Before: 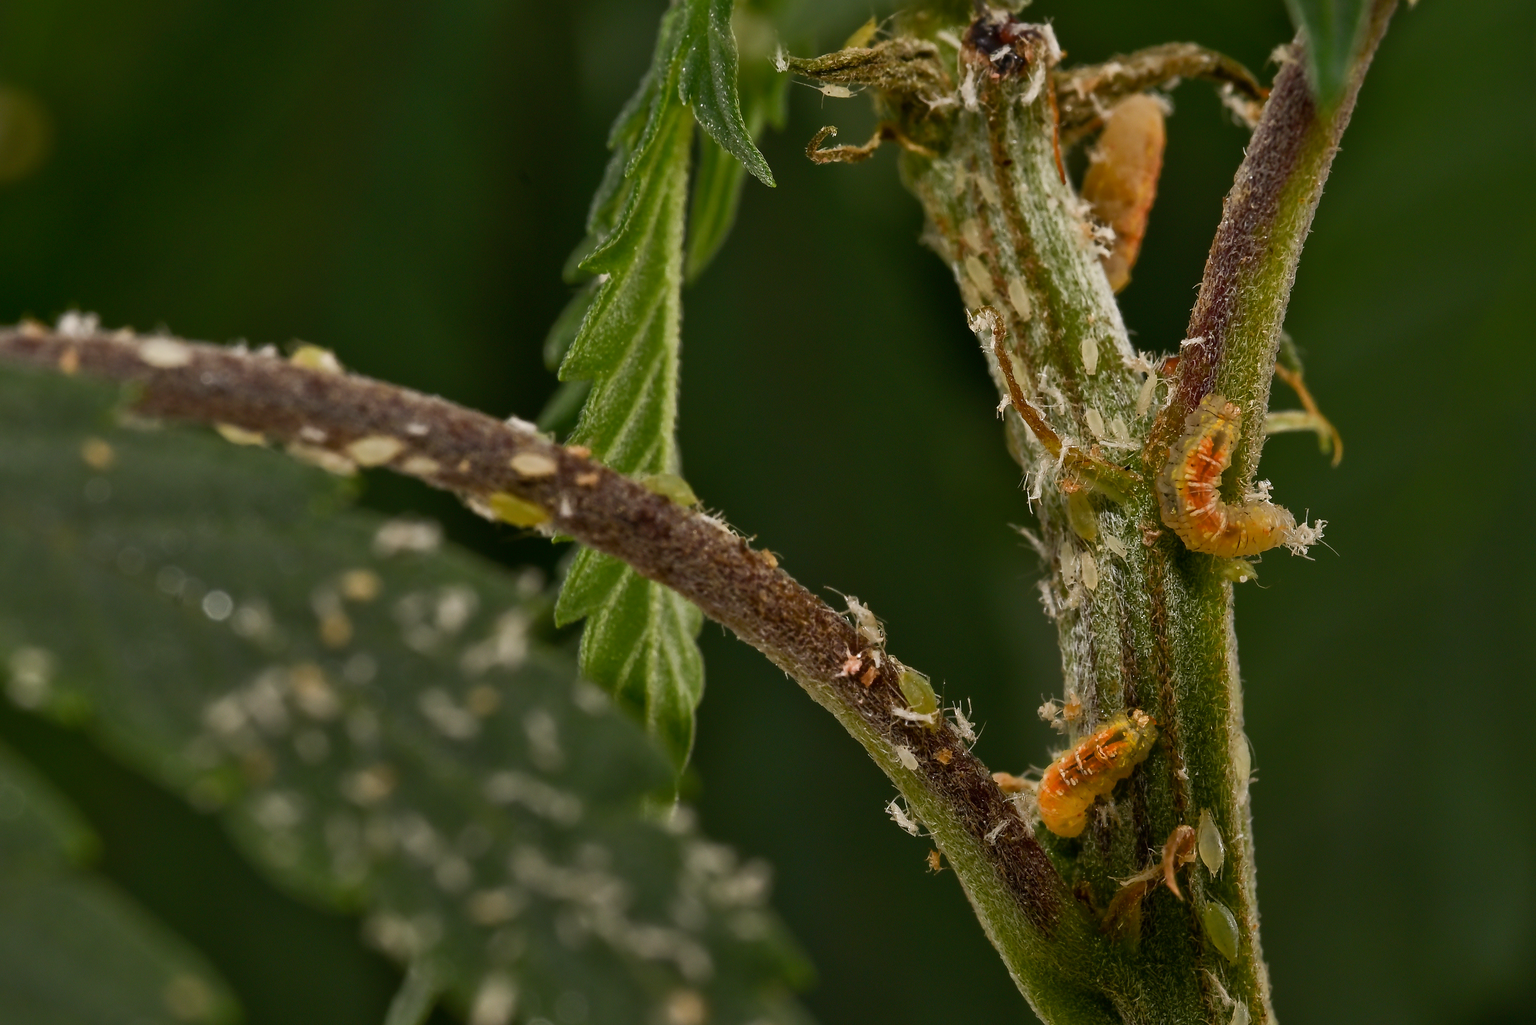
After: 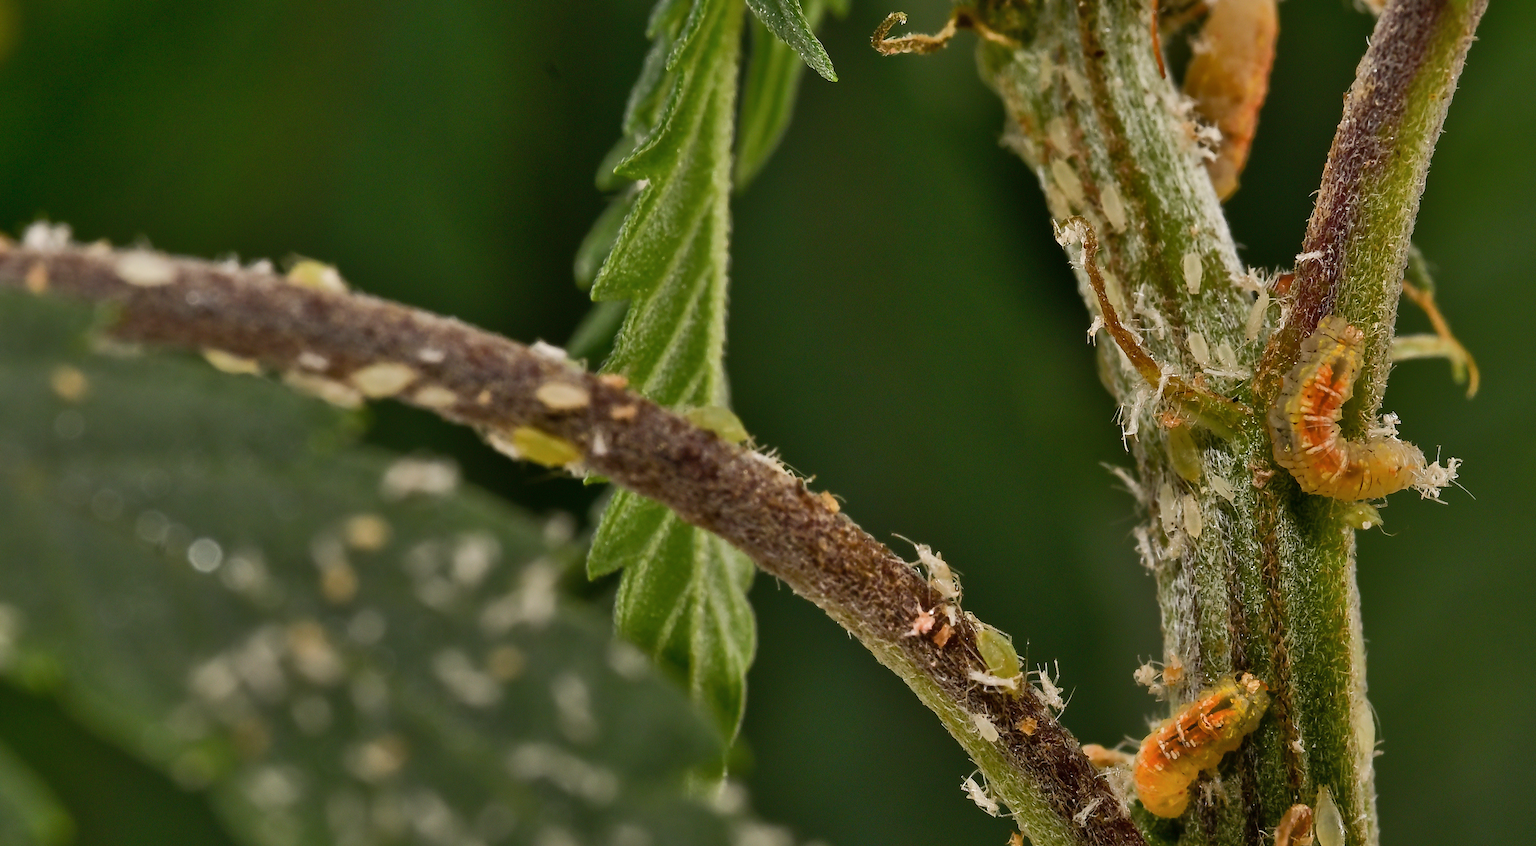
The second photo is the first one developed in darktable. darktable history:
shadows and highlights: shadows color adjustment 99.16%, highlights color adjustment 0.819%, soften with gaussian
crop and rotate: left 2.39%, top 11.268%, right 9.284%, bottom 15.824%
